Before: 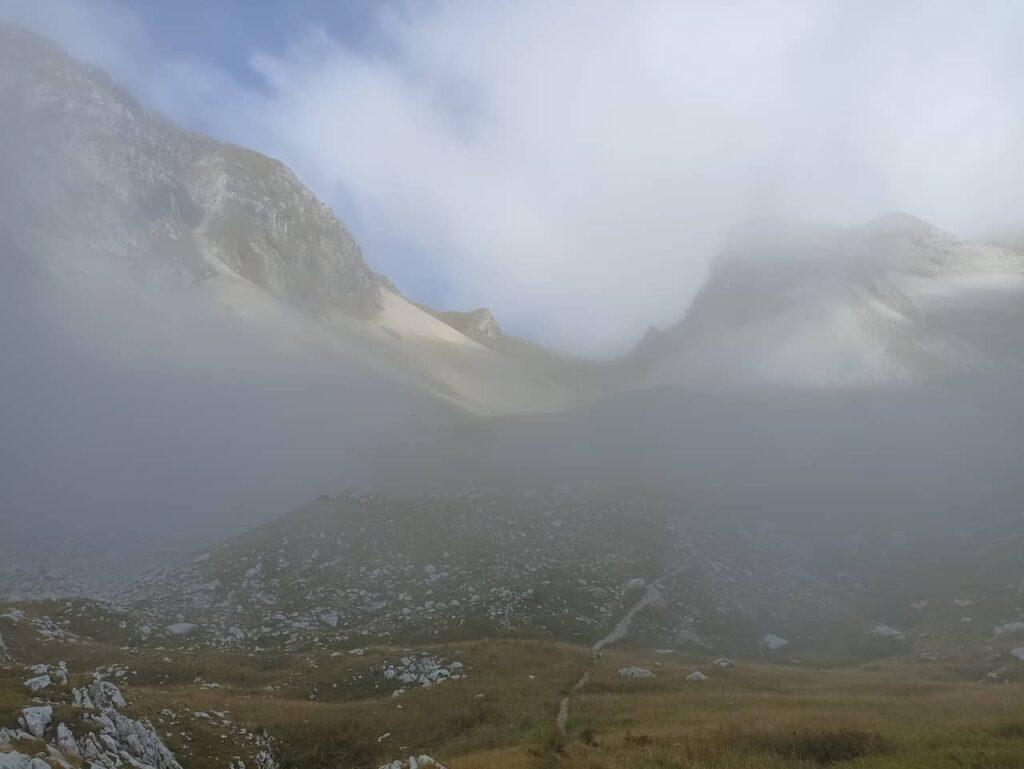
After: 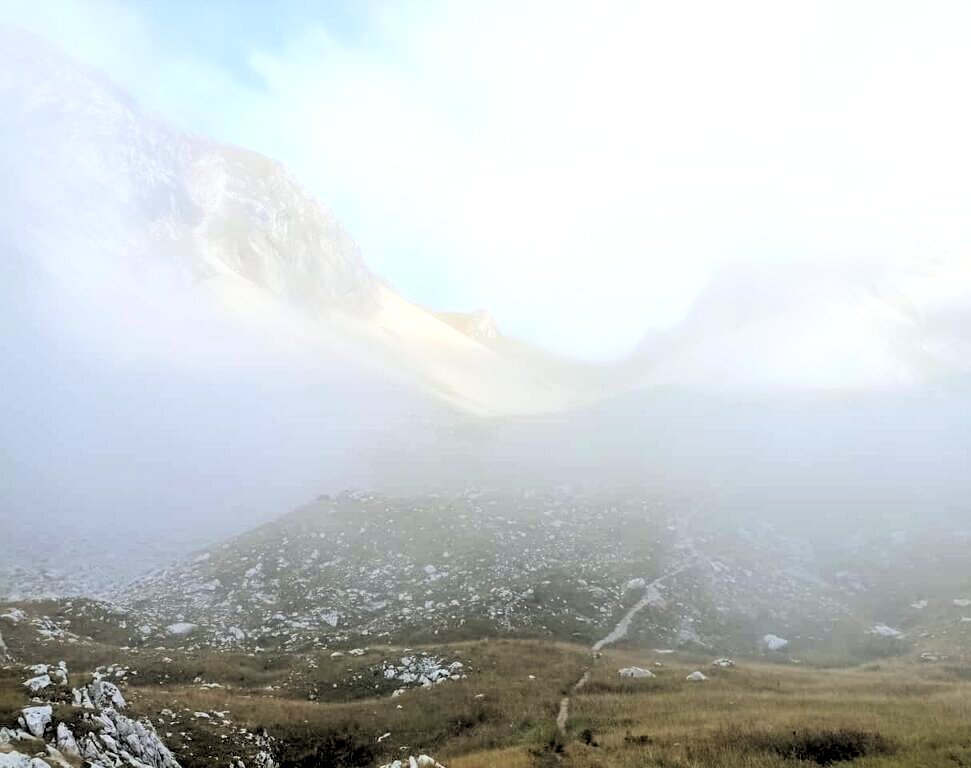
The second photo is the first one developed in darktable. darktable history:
rgb curve: curves: ch0 [(0, 0) (0.21, 0.15) (0.24, 0.21) (0.5, 0.75) (0.75, 0.96) (0.89, 0.99) (1, 1)]; ch1 [(0, 0.02) (0.21, 0.13) (0.25, 0.2) (0.5, 0.67) (0.75, 0.9) (0.89, 0.97) (1, 1)]; ch2 [(0, 0.02) (0.21, 0.13) (0.25, 0.2) (0.5, 0.67) (0.75, 0.9) (0.89, 0.97) (1, 1)], compensate middle gray true
crop and rotate: right 5.167%
rgb levels: levels [[0.013, 0.434, 0.89], [0, 0.5, 1], [0, 0.5, 1]]
